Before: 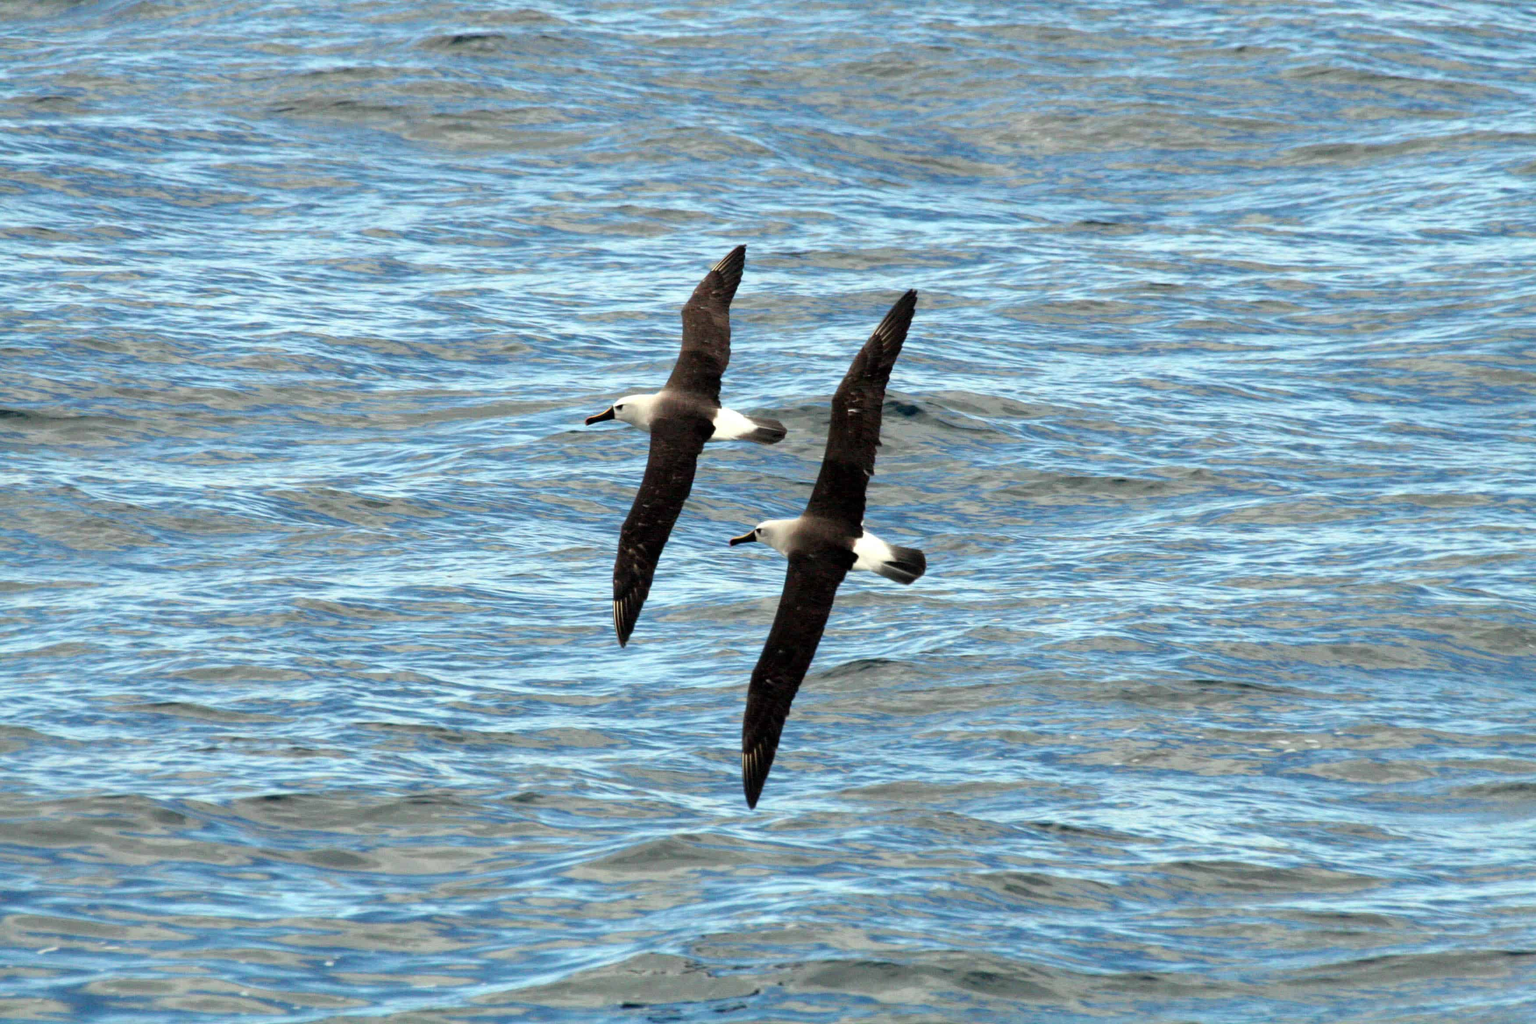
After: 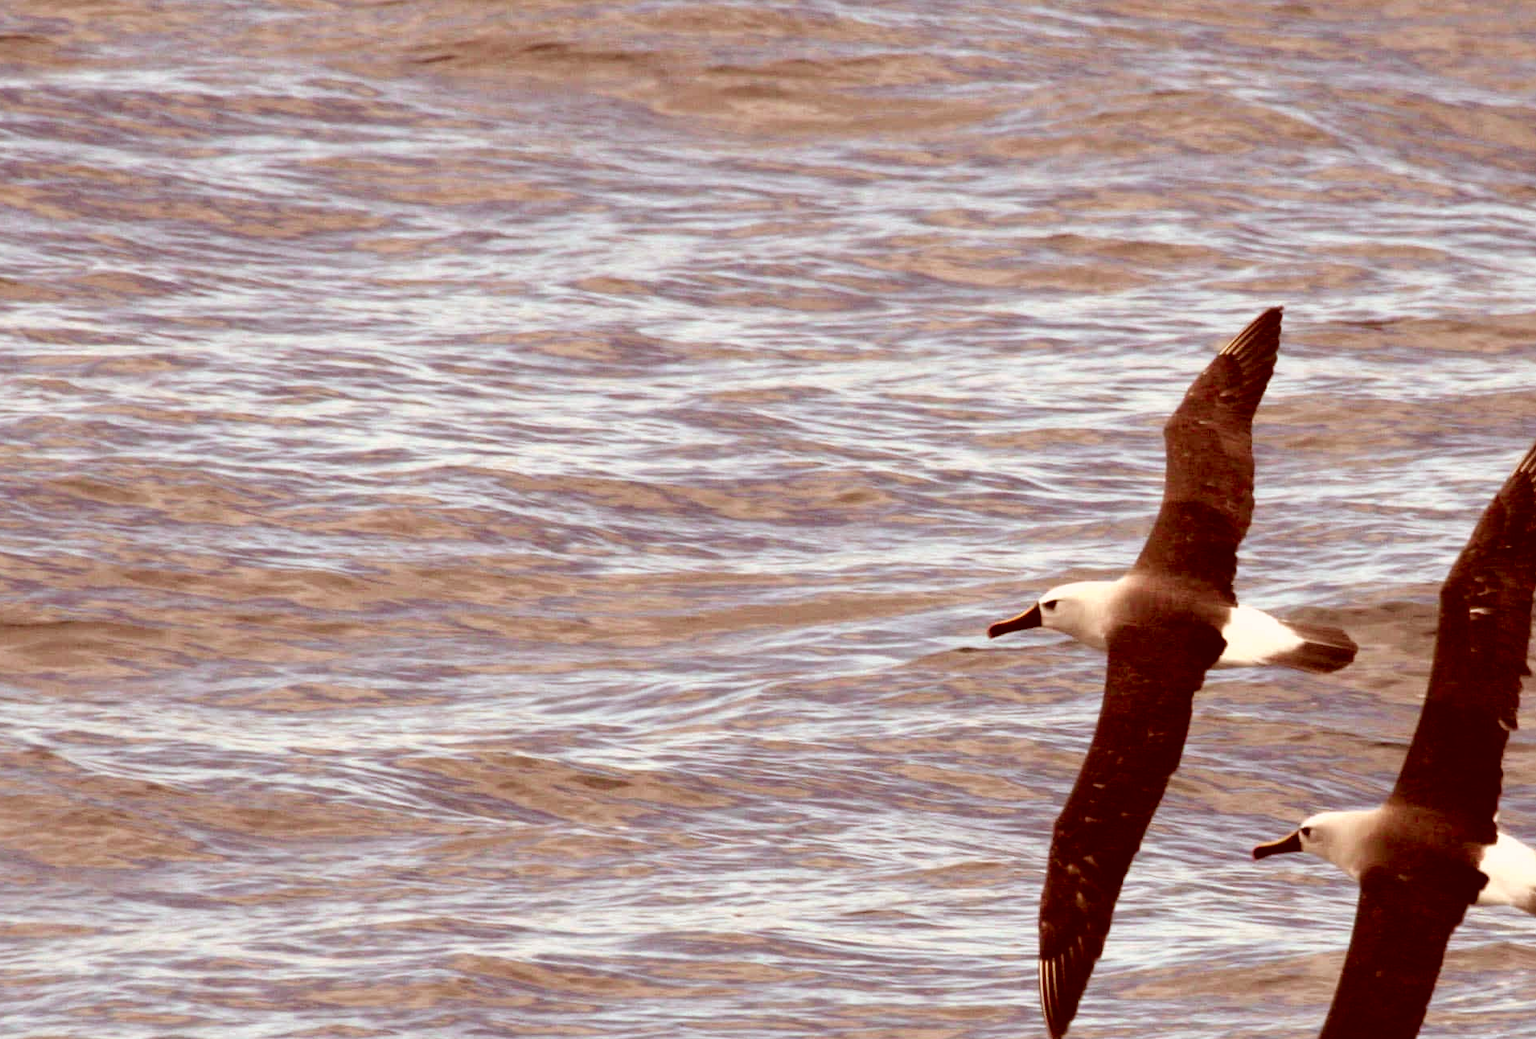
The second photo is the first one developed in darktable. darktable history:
crop and rotate: left 3.059%, top 7.615%, right 42.431%, bottom 37.014%
color correction: highlights a* 9.28, highlights b* 8.95, shadows a* 39.45, shadows b* 39.76, saturation 0.808
